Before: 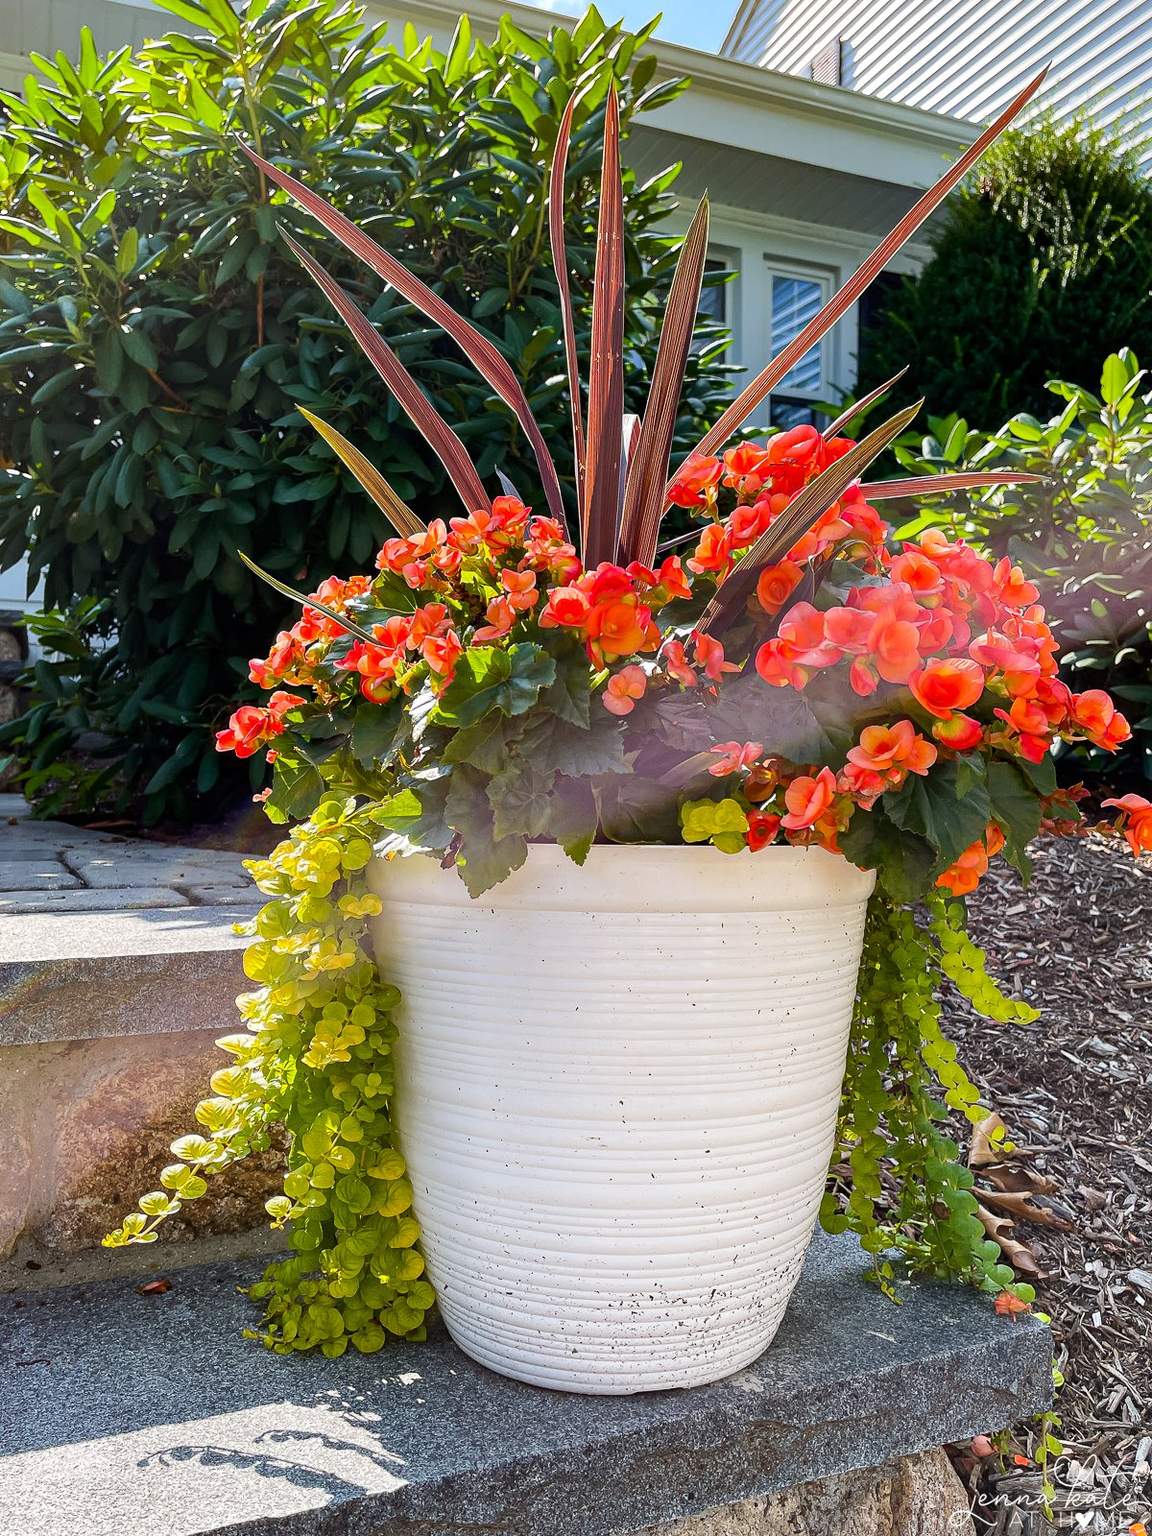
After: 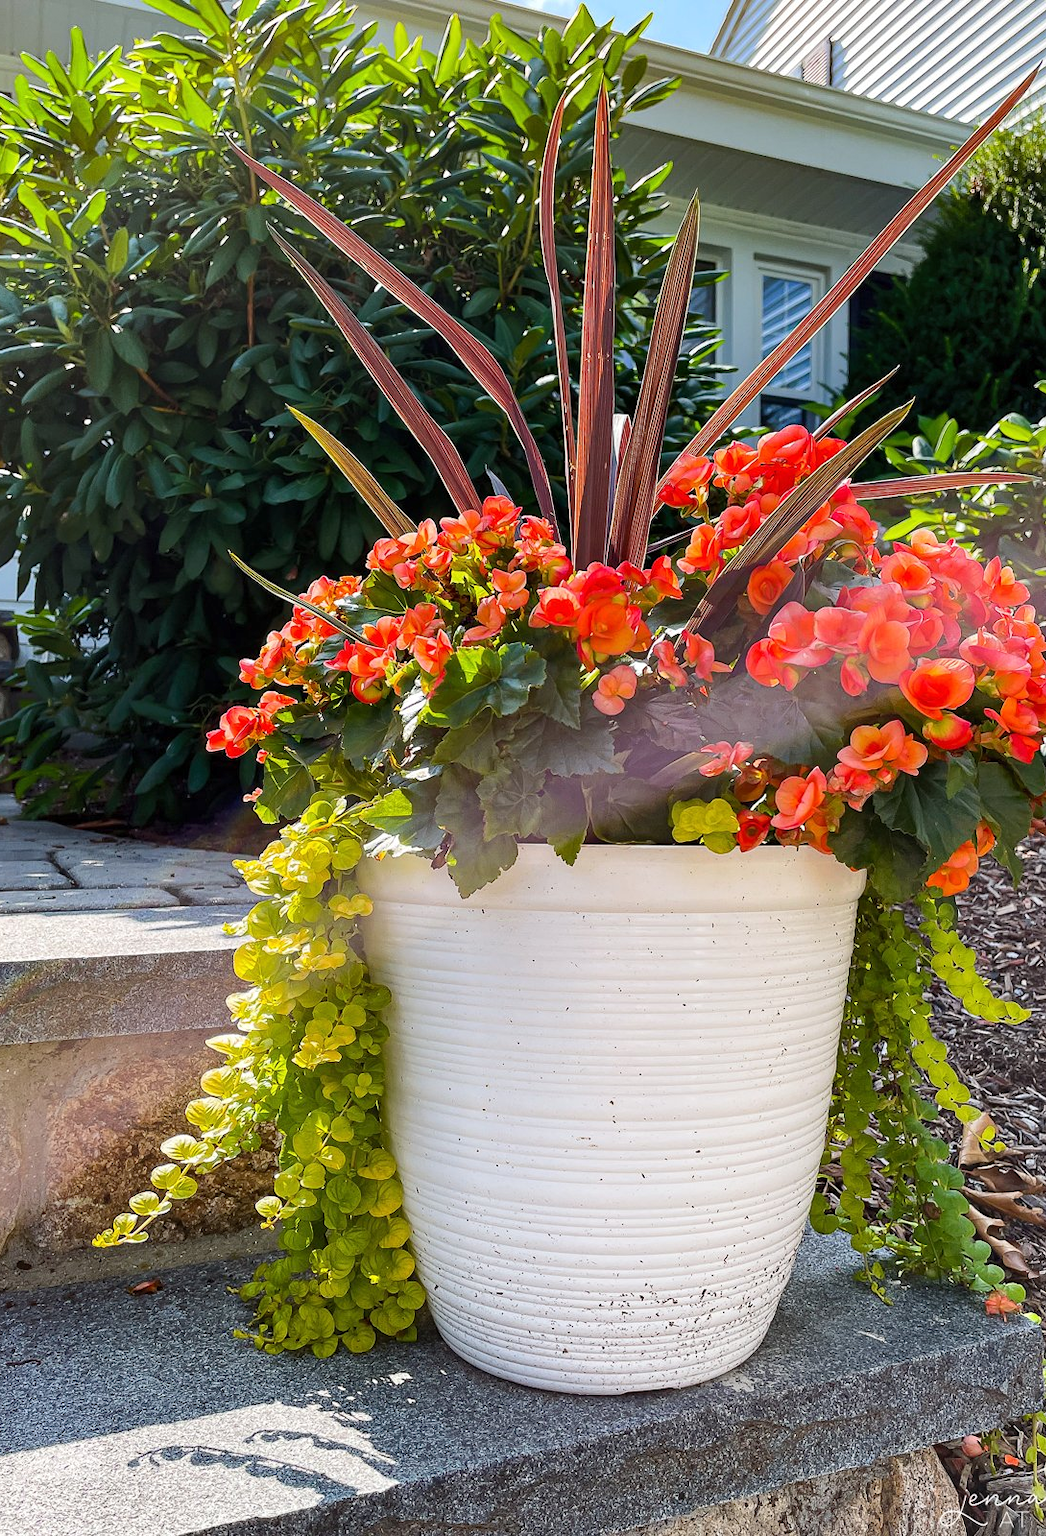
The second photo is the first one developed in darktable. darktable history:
crop and rotate: left 0.891%, right 8.209%
shadows and highlights: shadows 61.71, white point adjustment 0.355, highlights -34.68, compress 84.25%
